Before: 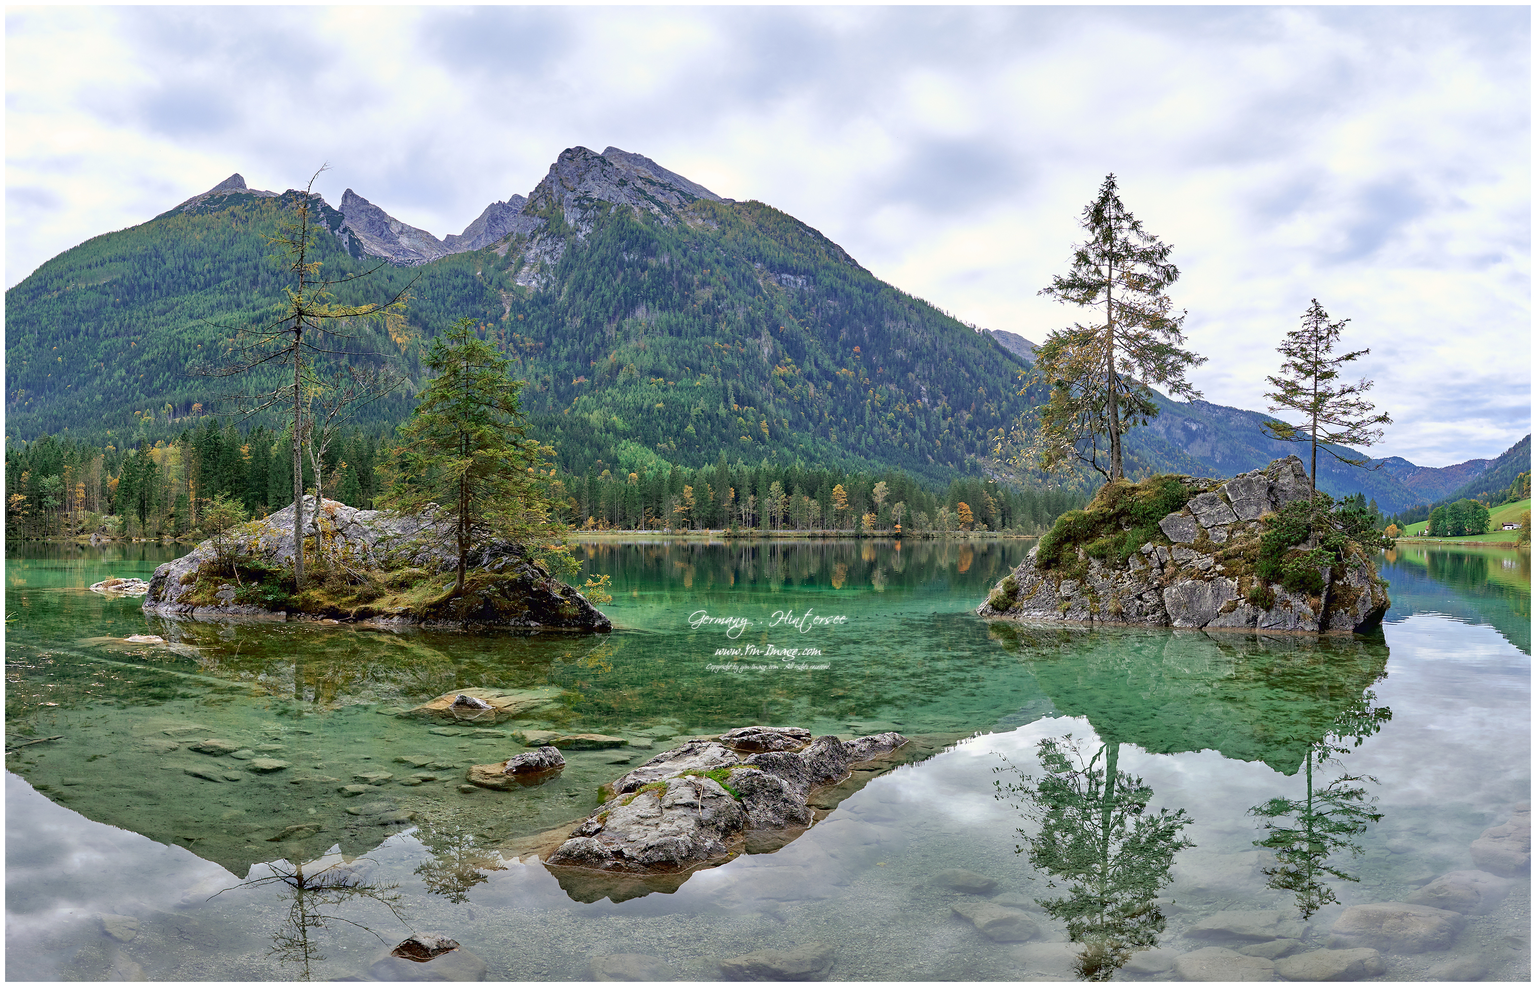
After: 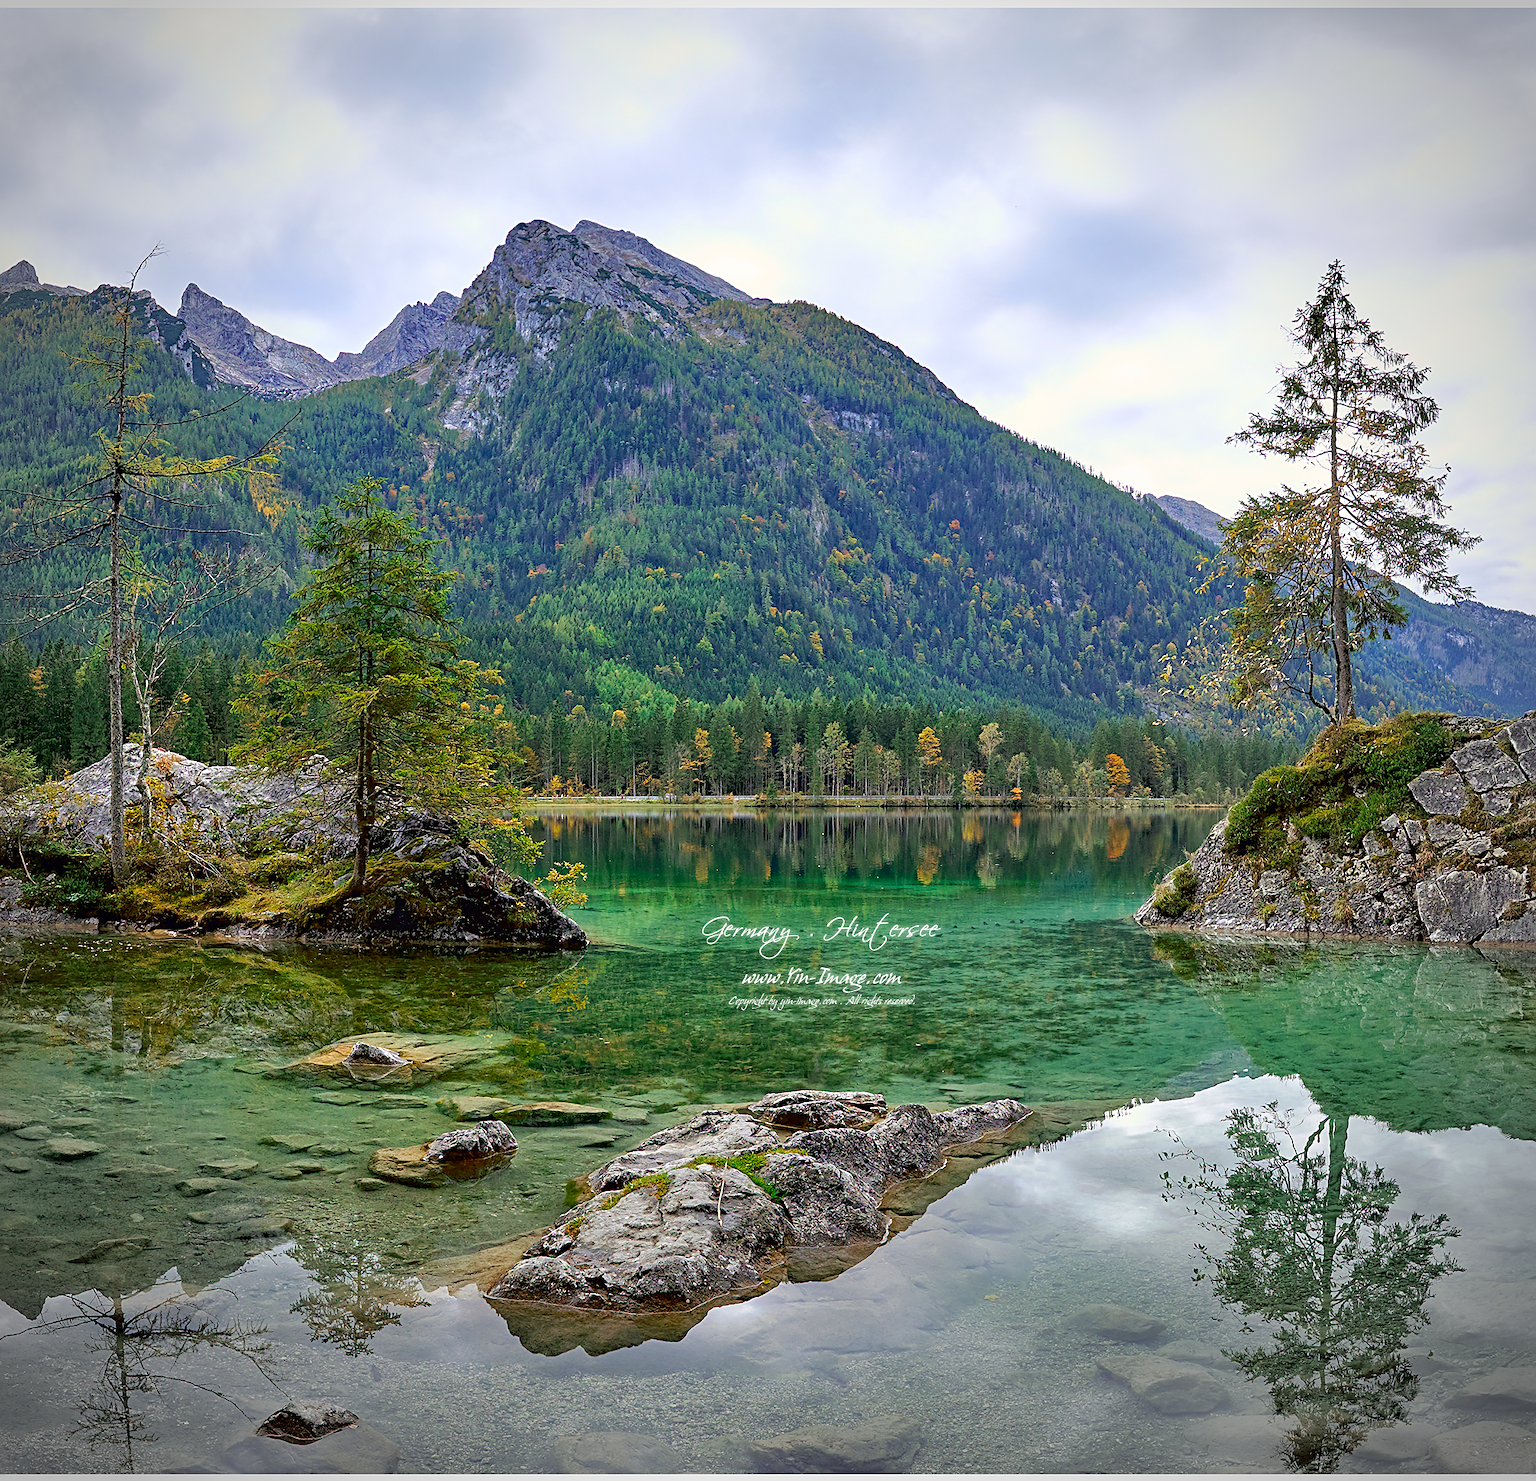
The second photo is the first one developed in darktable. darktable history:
sharpen: radius 2.489, amount 0.325
vignetting: automatic ratio true
crop and rotate: left 14.395%, right 18.962%
color balance rgb: perceptual saturation grading › global saturation 30.437%
